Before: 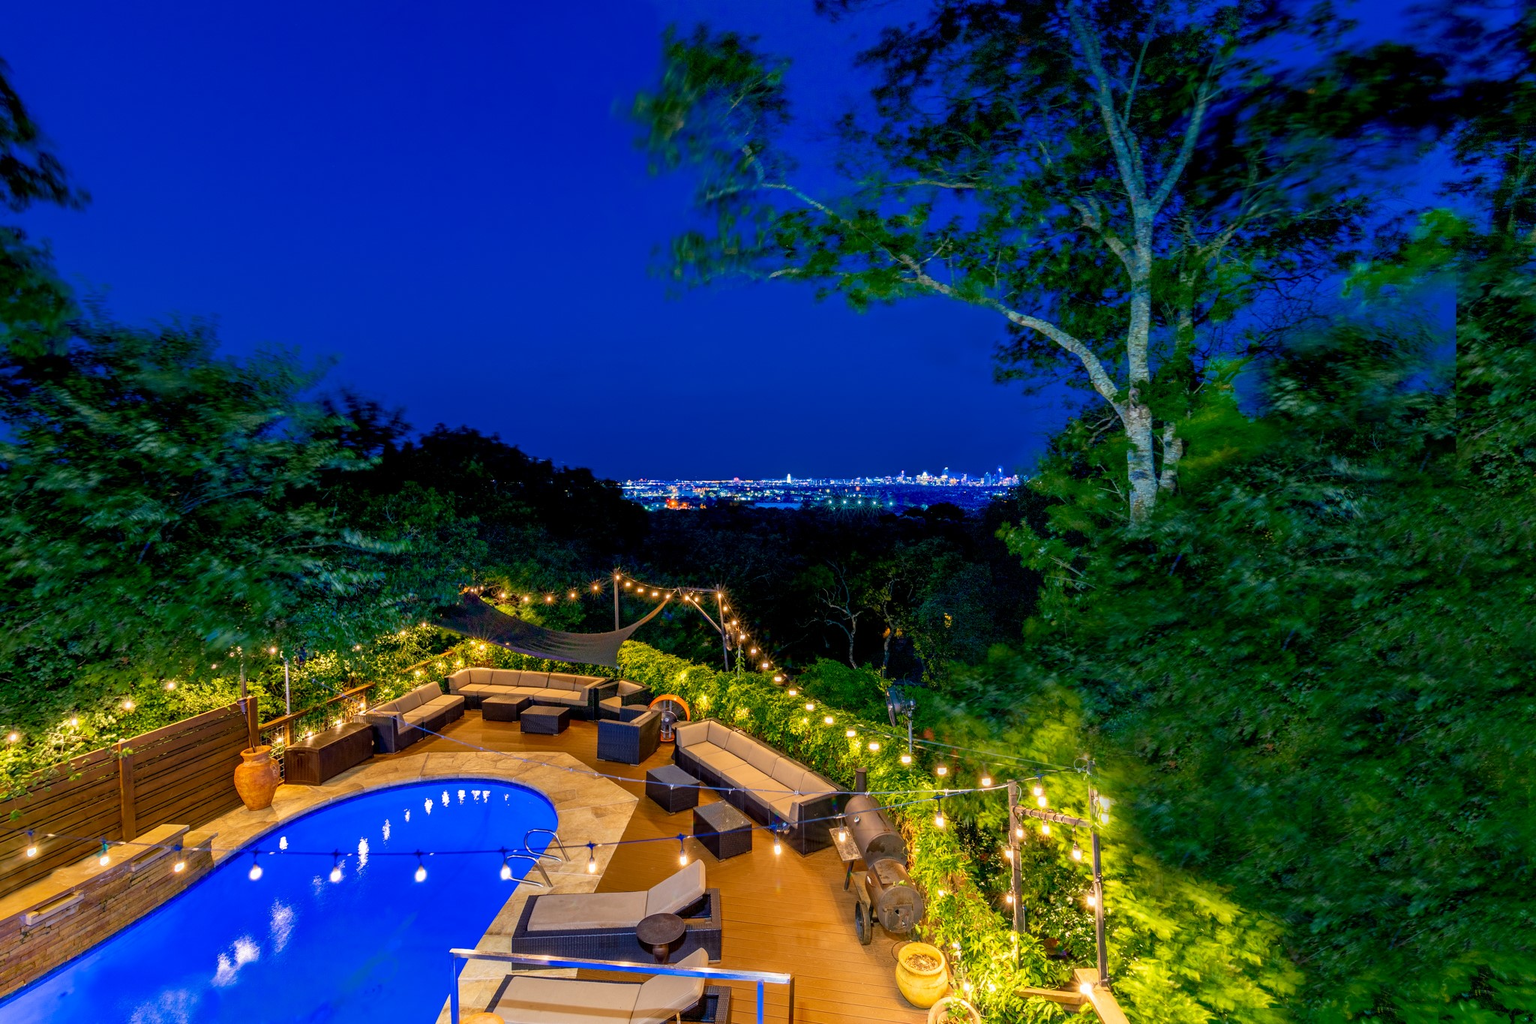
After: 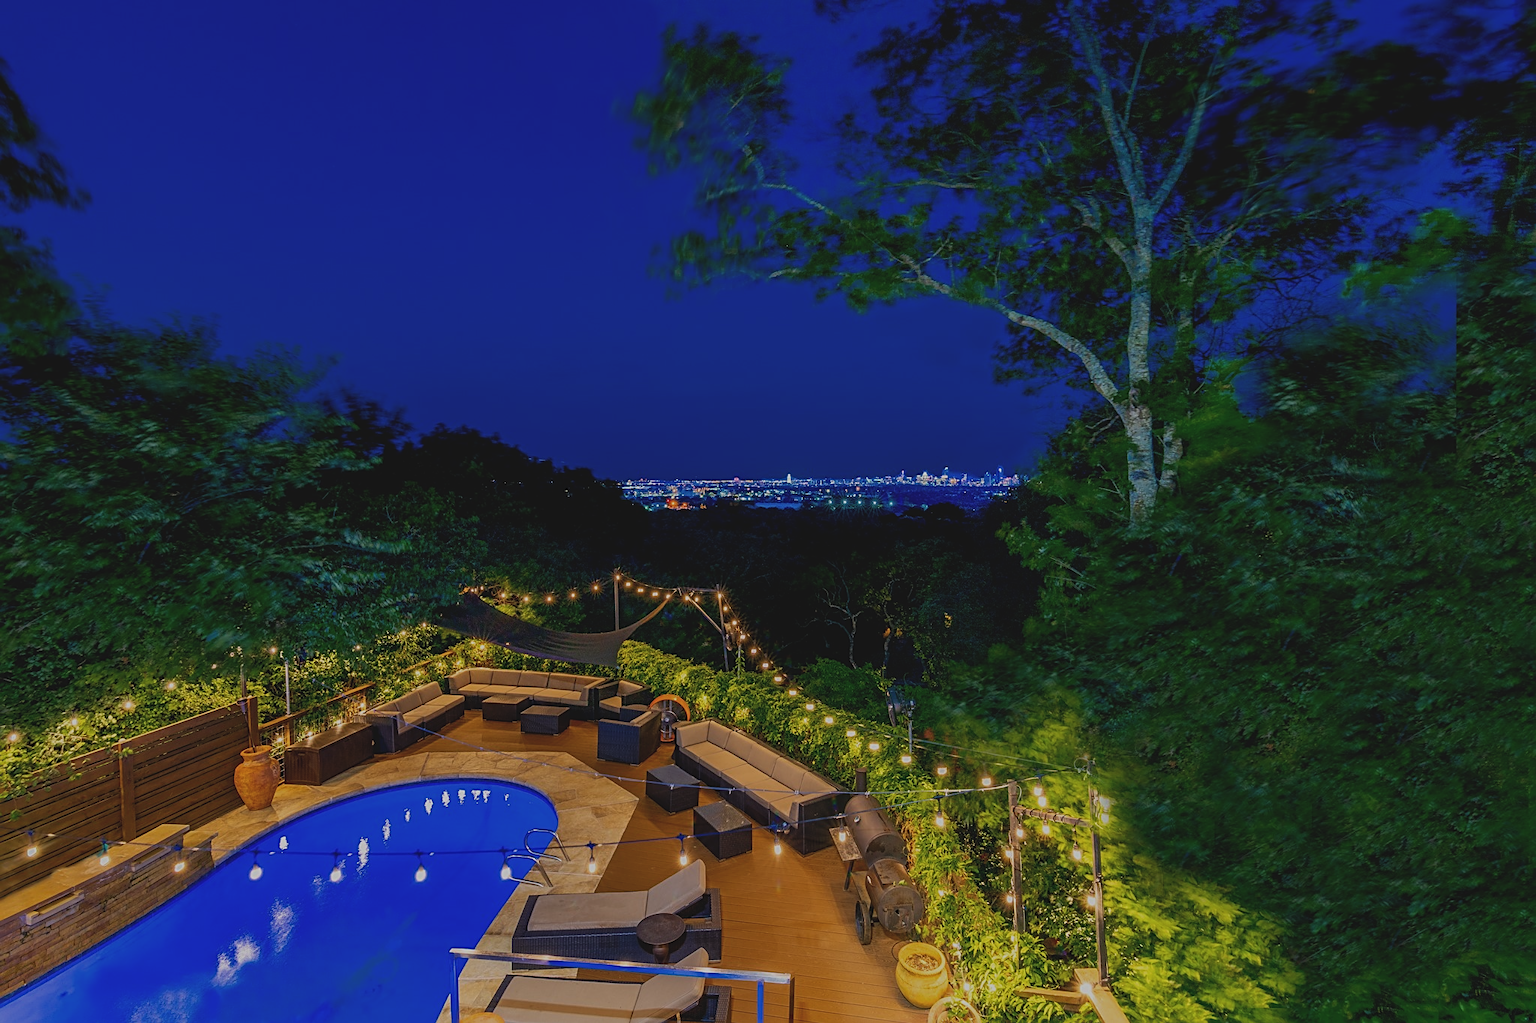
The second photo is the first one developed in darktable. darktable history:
sharpen: on, module defaults
exposure: black level correction -0.016, exposure -1.018 EV, compensate highlight preservation false
